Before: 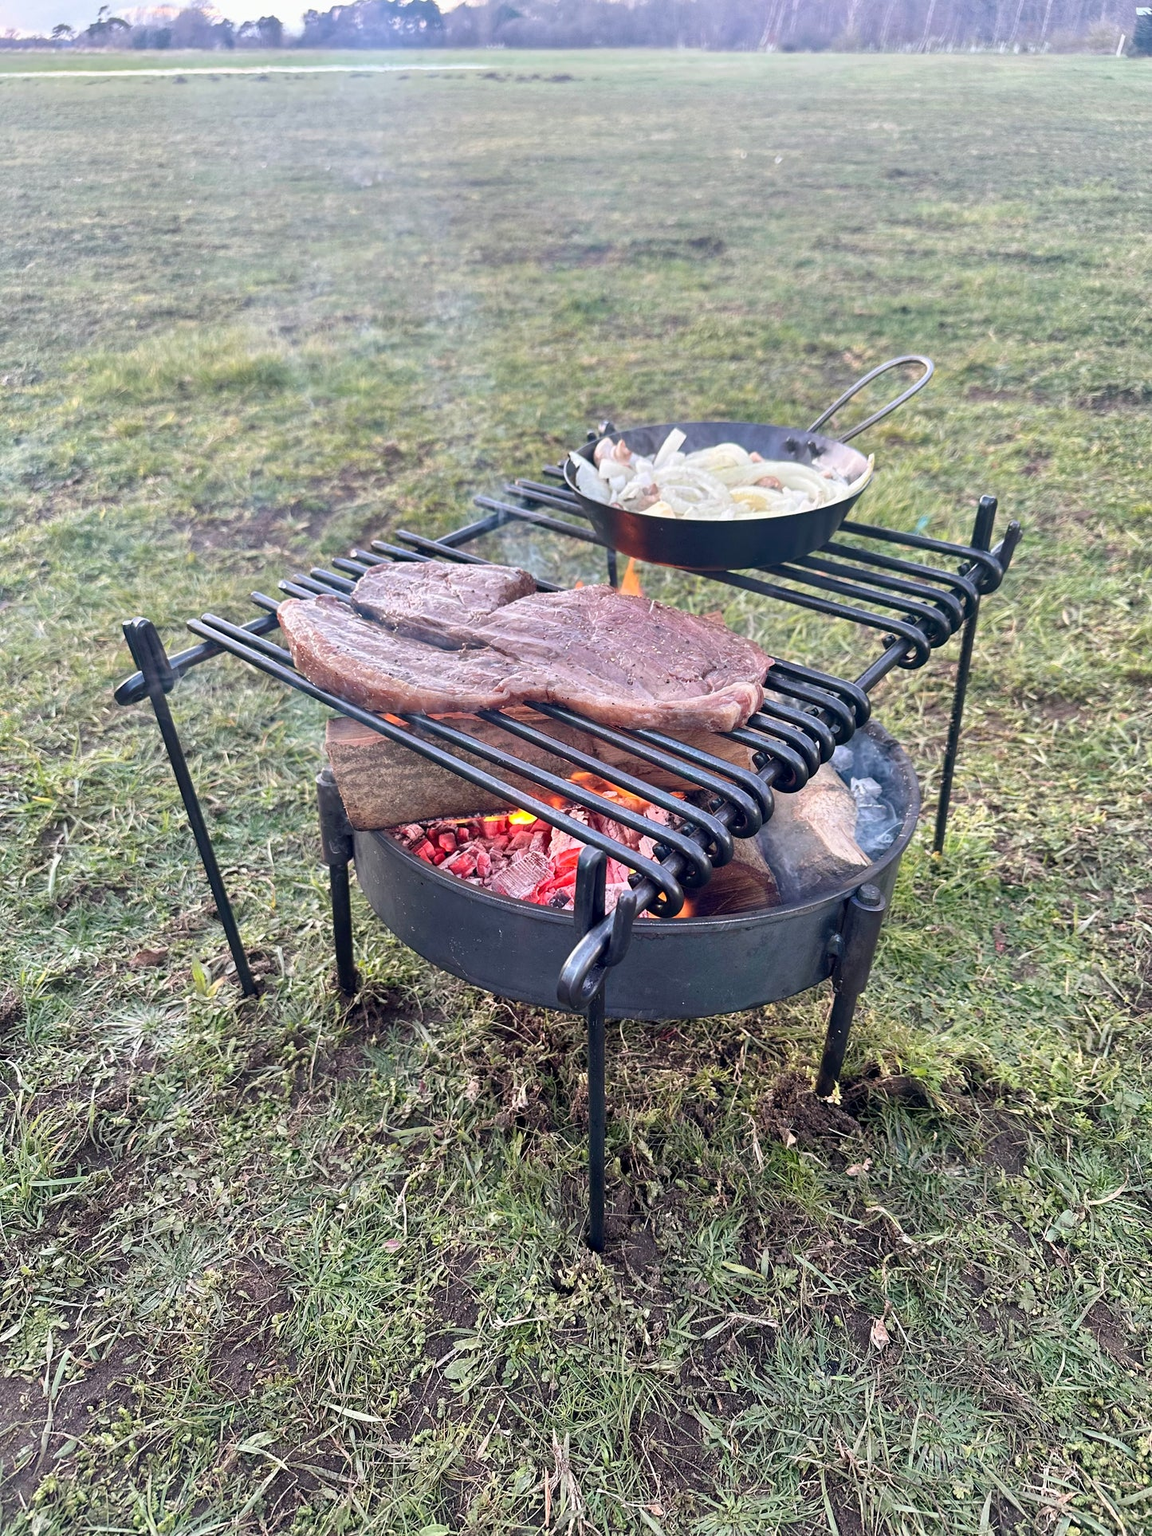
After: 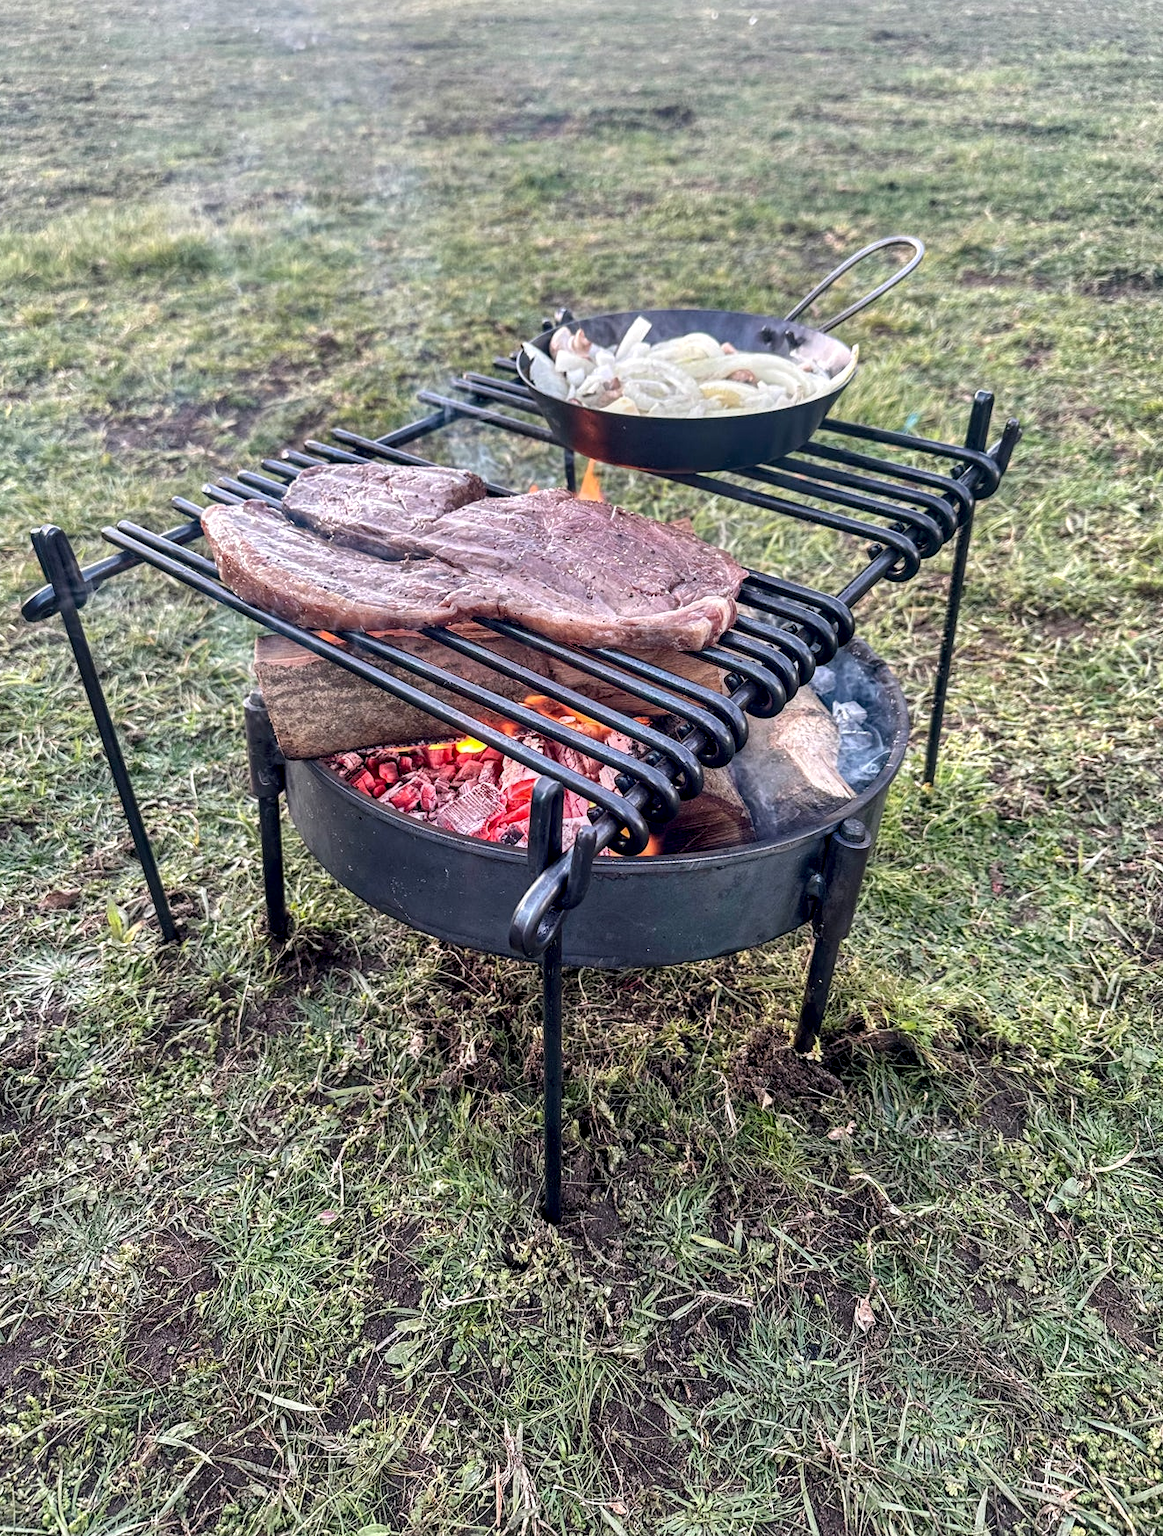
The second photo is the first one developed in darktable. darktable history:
local contrast: highlights 25%, detail 150%
crop and rotate: left 8.262%, top 9.226%
